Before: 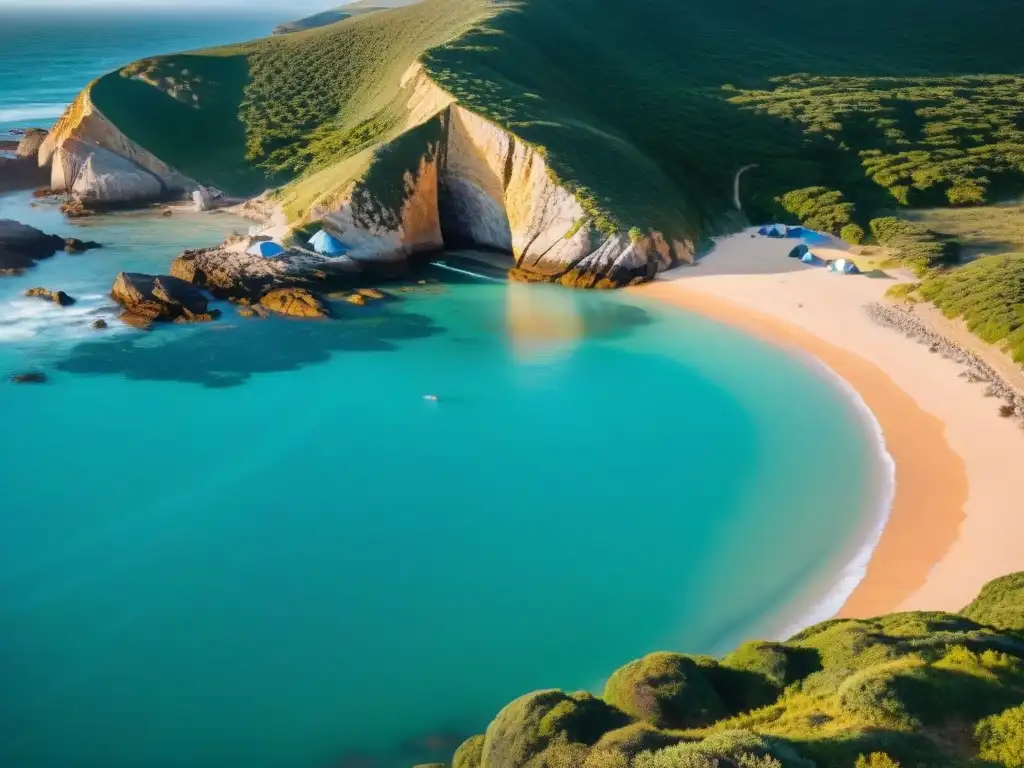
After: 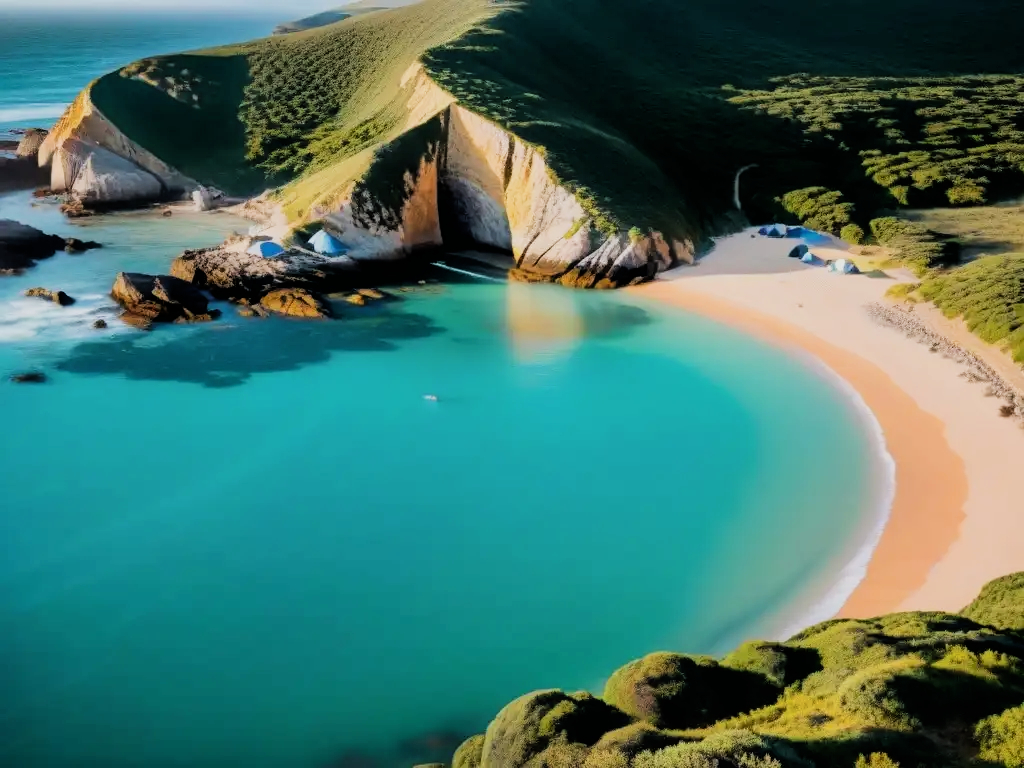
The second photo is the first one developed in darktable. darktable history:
filmic rgb: black relative exposure -5.13 EV, white relative exposure 3.96 EV, hardness 2.9, contrast 1.298, highlights saturation mix -29.37%
